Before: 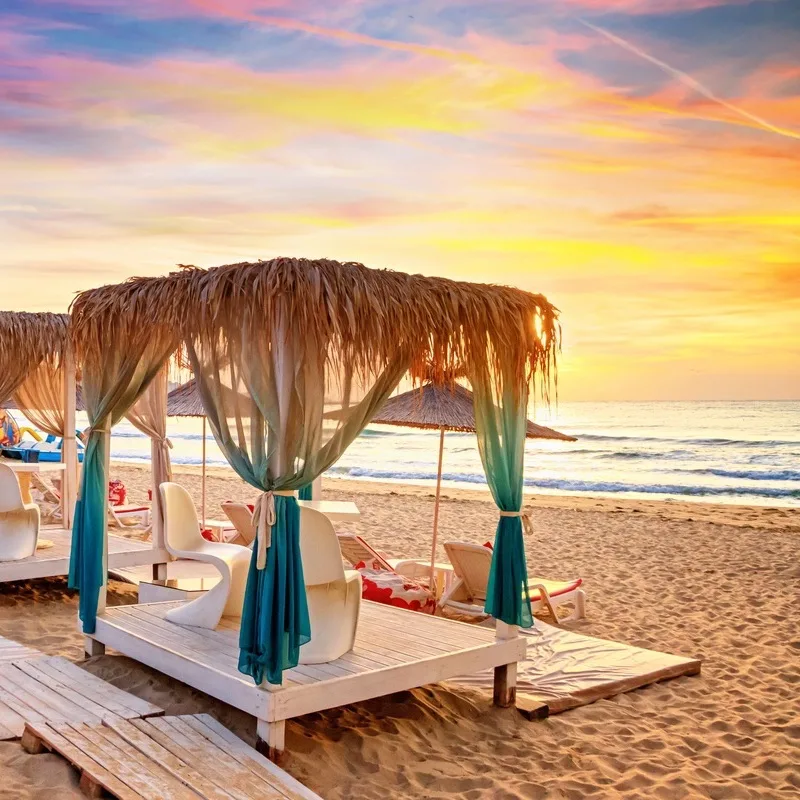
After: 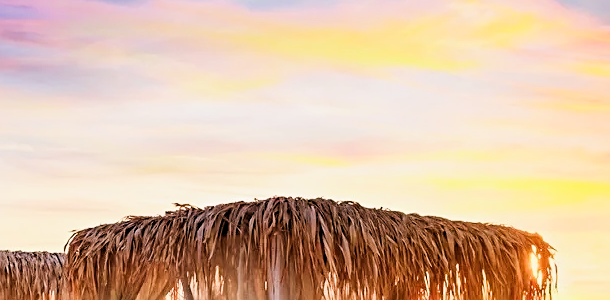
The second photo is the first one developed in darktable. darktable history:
exposure: exposure 0.606 EV, compensate exposure bias true, compensate highlight preservation false
sharpen: on, module defaults
crop: left 0.537%, top 7.64%, right 23.185%, bottom 54.771%
filmic rgb: black relative exposure -5.06 EV, white relative exposure 4 EV, hardness 2.88, contrast 1.297, highlights saturation mix -29.56%, iterations of high-quality reconstruction 0
levels: black 0.013%, levels [0.026, 0.507, 0.987]
